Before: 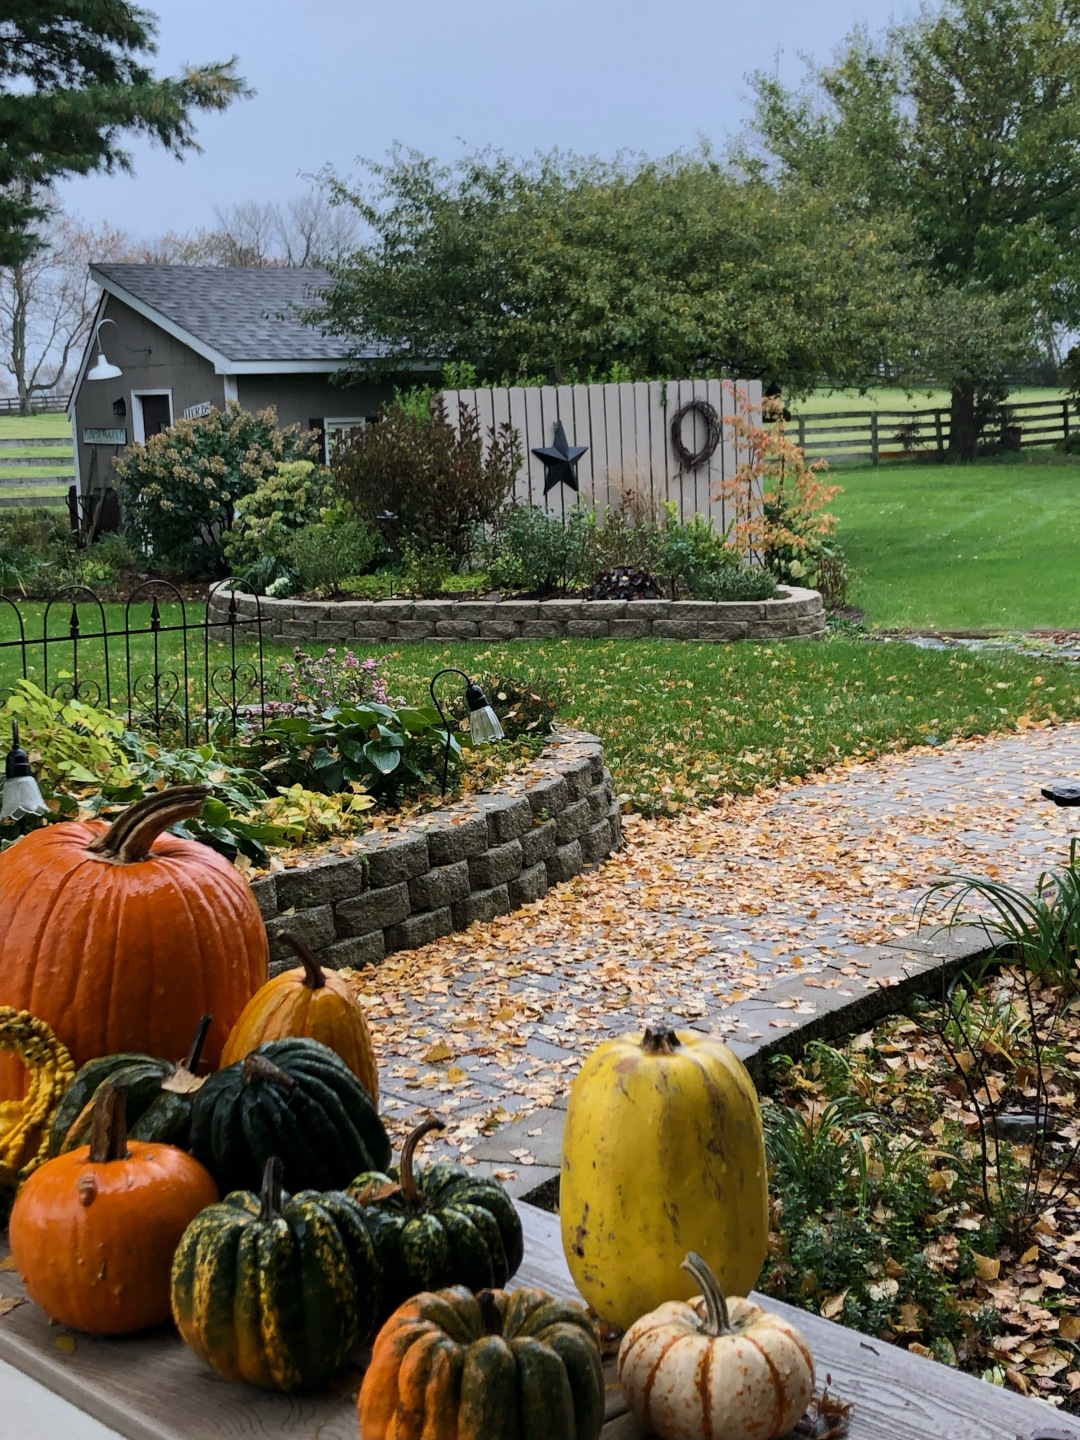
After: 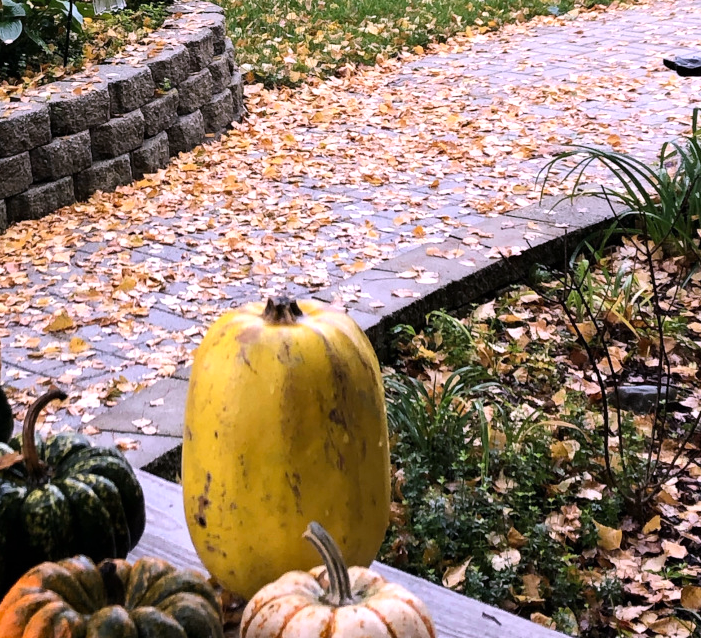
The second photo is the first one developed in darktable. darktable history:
crop and rotate: left 35.089%, top 50.723%, bottom 4.936%
tone equalizer: -8 EV -0.424 EV, -7 EV -0.362 EV, -6 EV -0.325 EV, -5 EV -0.234 EV, -3 EV 0.216 EV, -2 EV 0.36 EV, -1 EV 0.411 EV, +0 EV 0.43 EV
color calibration: output R [1.063, -0.012, -0.003, 0], output B [-0.079, 0.047, 1, 0], illuminant custom, x 0.372, y 0.384, temperature 4278.98 K
